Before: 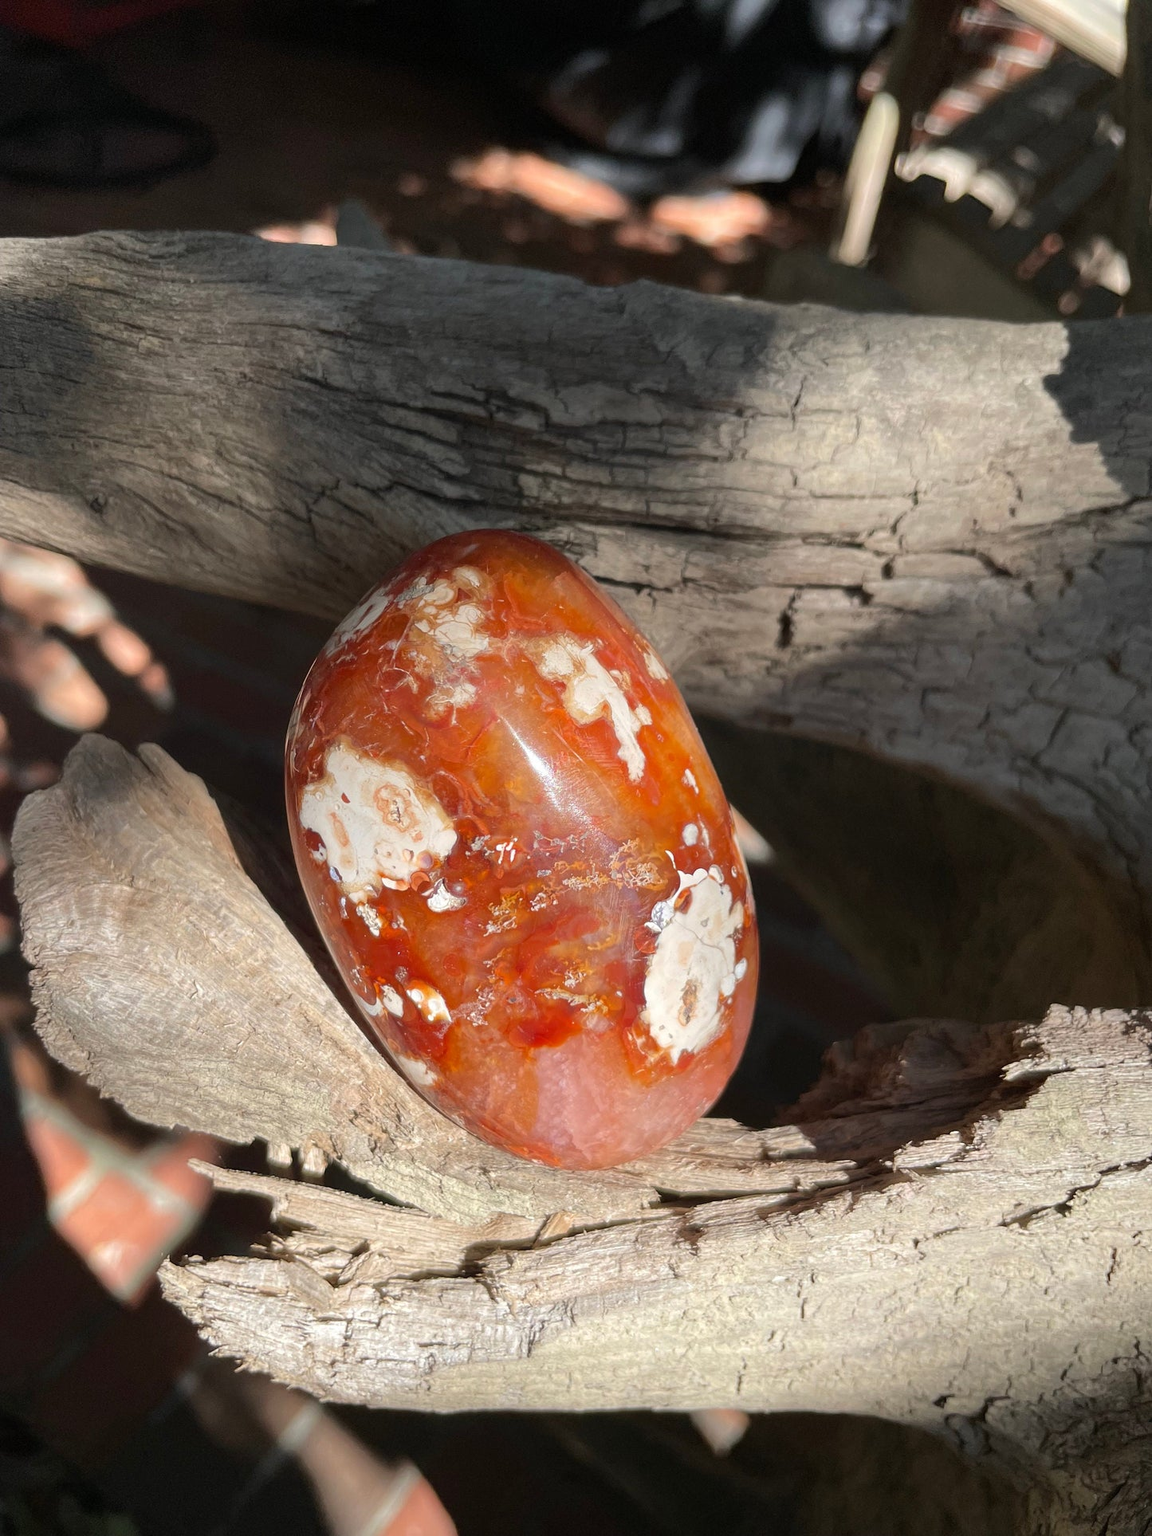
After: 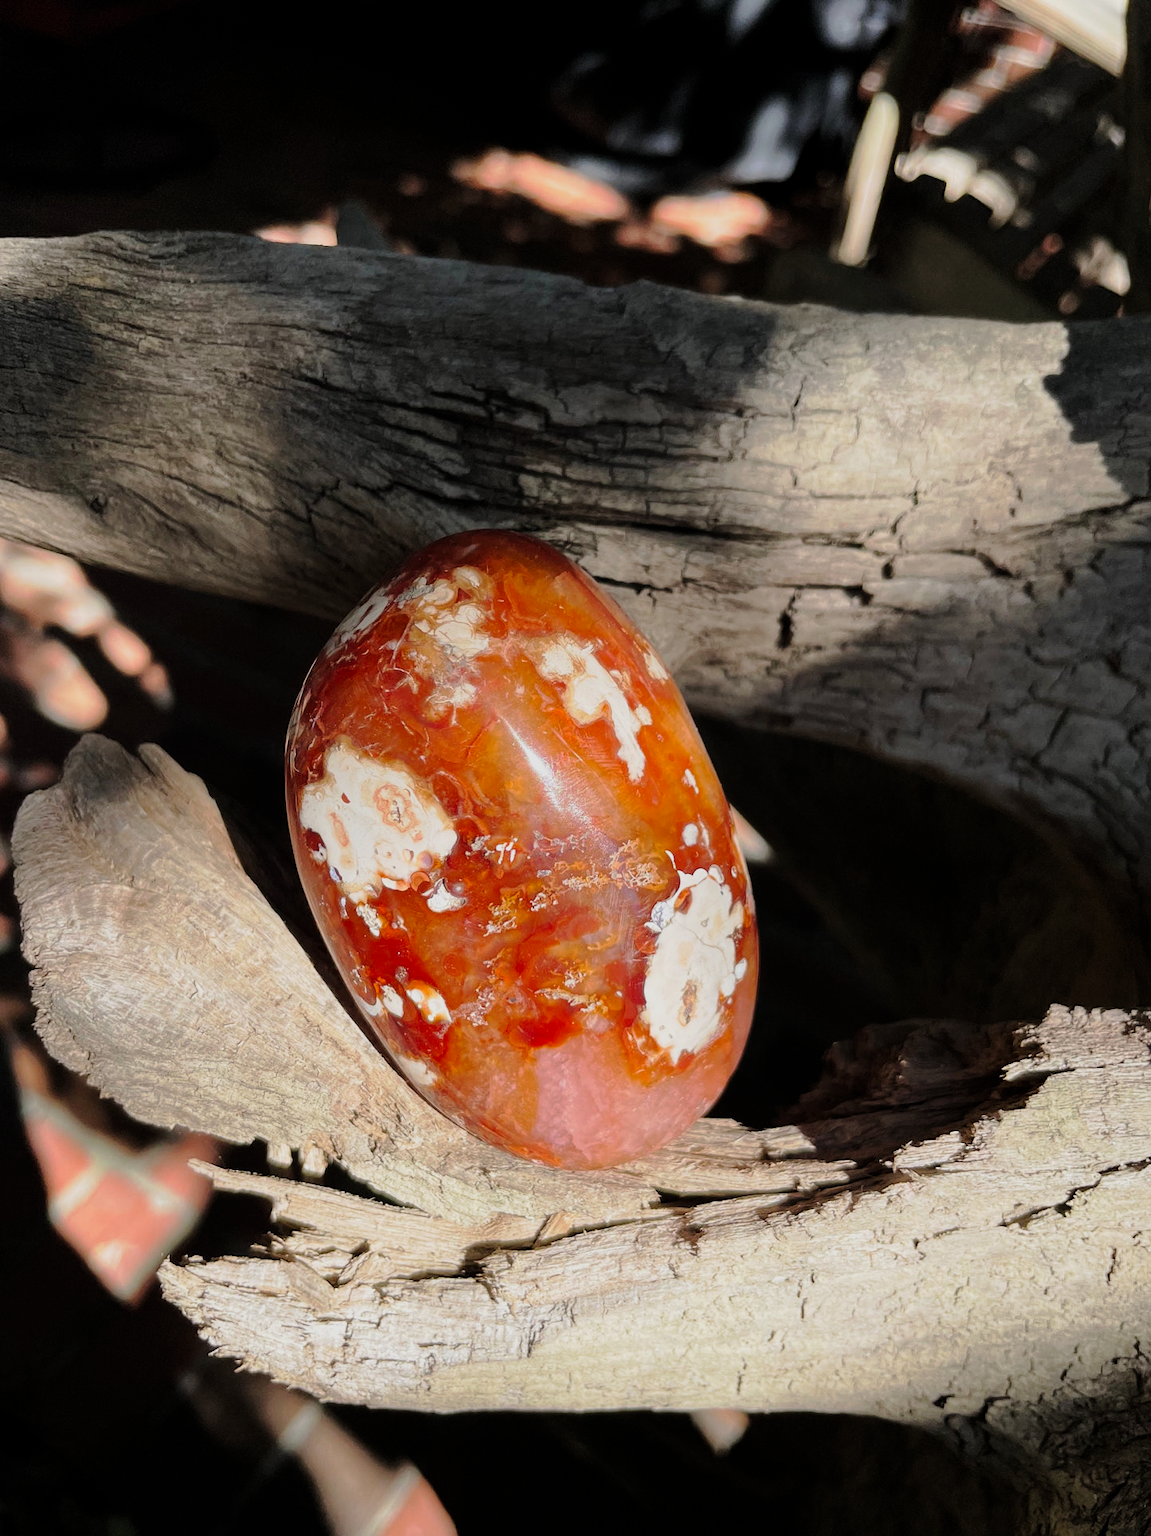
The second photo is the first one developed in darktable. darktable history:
filmic rgb: middle gray luminance 9.09%, black relative exposure -10.66 EV, white relative exposure 3.44 EV, threshold 2.95 EV, target black luminance 0%, hardness 5.98, latitude 59.53%, contrast 1.089, highlights saturation mix 3.91%, shadows ↔ highlights balance 29.42%, enable highlight reconstruction true
tone curve: curves: ch0 [(0, 0) (0.139, 0.081) (0.304, 0.259) (0.502, 0.505) (0.683, 0.676) (0.761, 0.773) (0.858, 0.858) (0.987, 0.945)]; ch1 [(0, 0) (0.172, 0.123) (0.304, 0.288) (0.414, 0.44) (0.472, 0.473) (0.502, 0.508) (0.54, 0.543) (0.583, 0.601) (0.638, 0.654) (0.741, 0.783) (1, 1)]; ch2 [(0, 0) (0.411, 0.424) (0.485, 0.476) (0.502, 0.502) (0.557, 0.54) (0.631, 0.576) (1, 1)], preserve colors none
